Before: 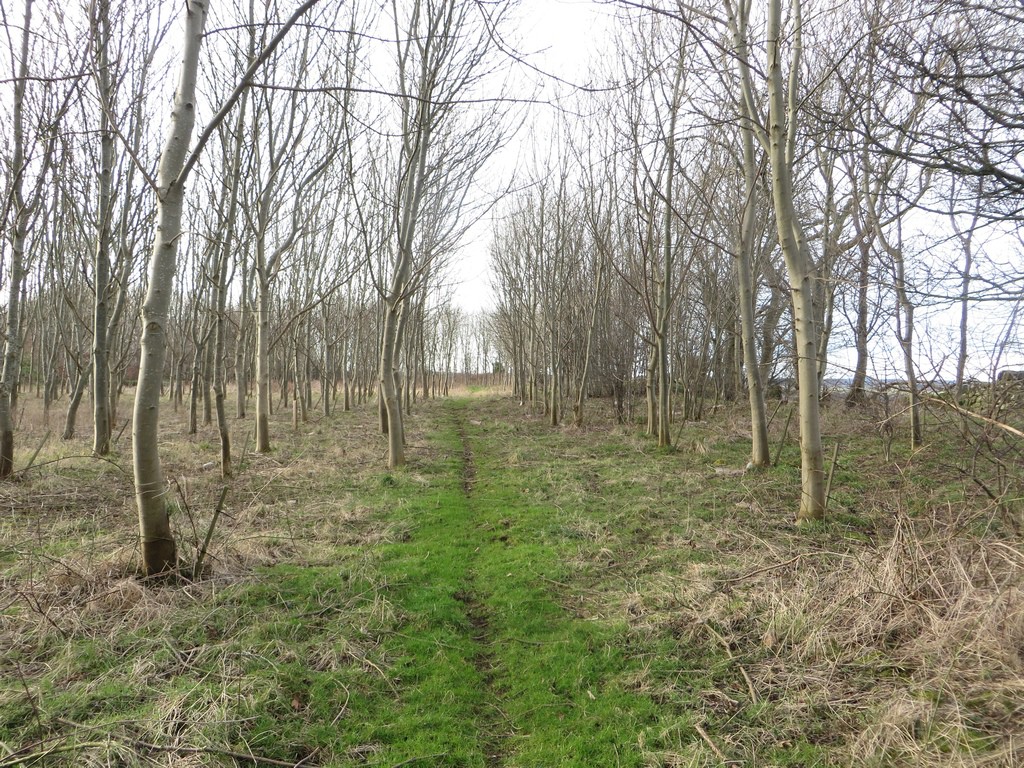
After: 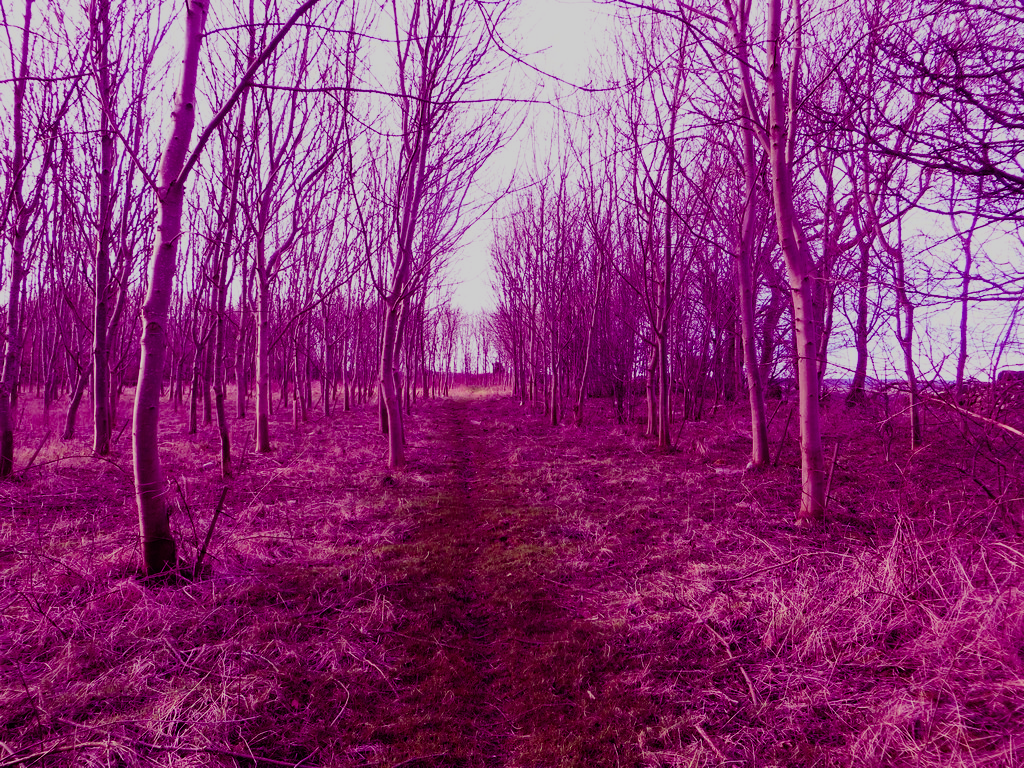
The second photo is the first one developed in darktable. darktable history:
filmic rgb: black relative exposure -7.15 EV, white relative exposure 5.36 EV, hardness 3.02, color science v6 (2022)
color balance: mode lift, gamma, gain (sRGB), lift [1, 1, 0.101, 1]
color correction: saturation 1.11
